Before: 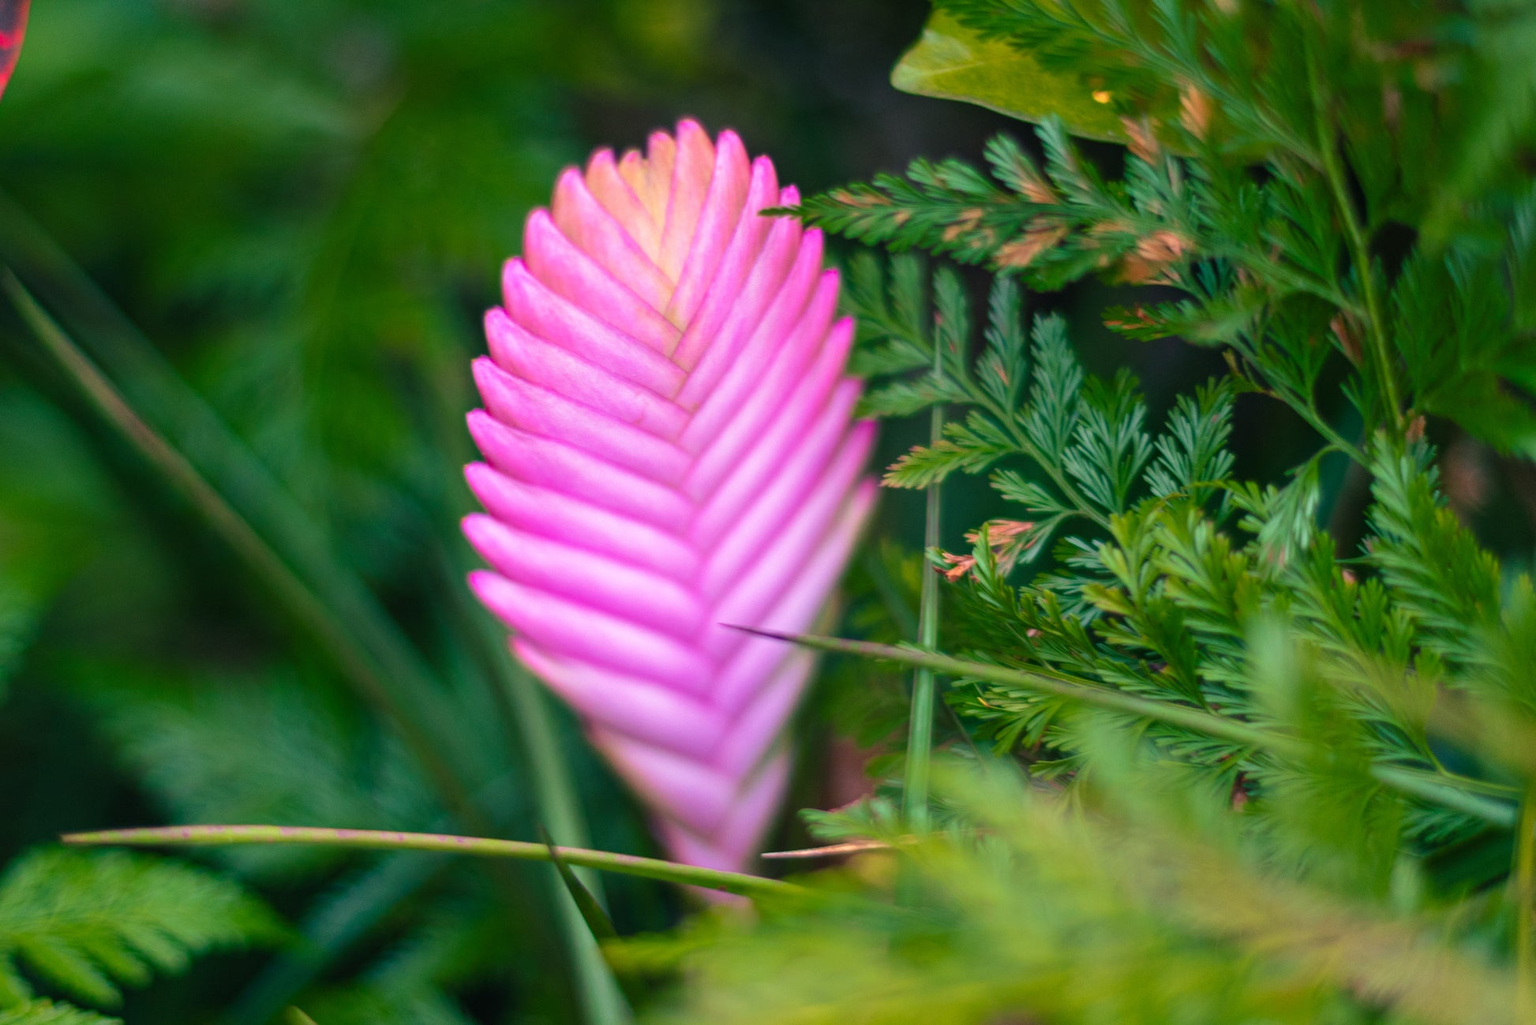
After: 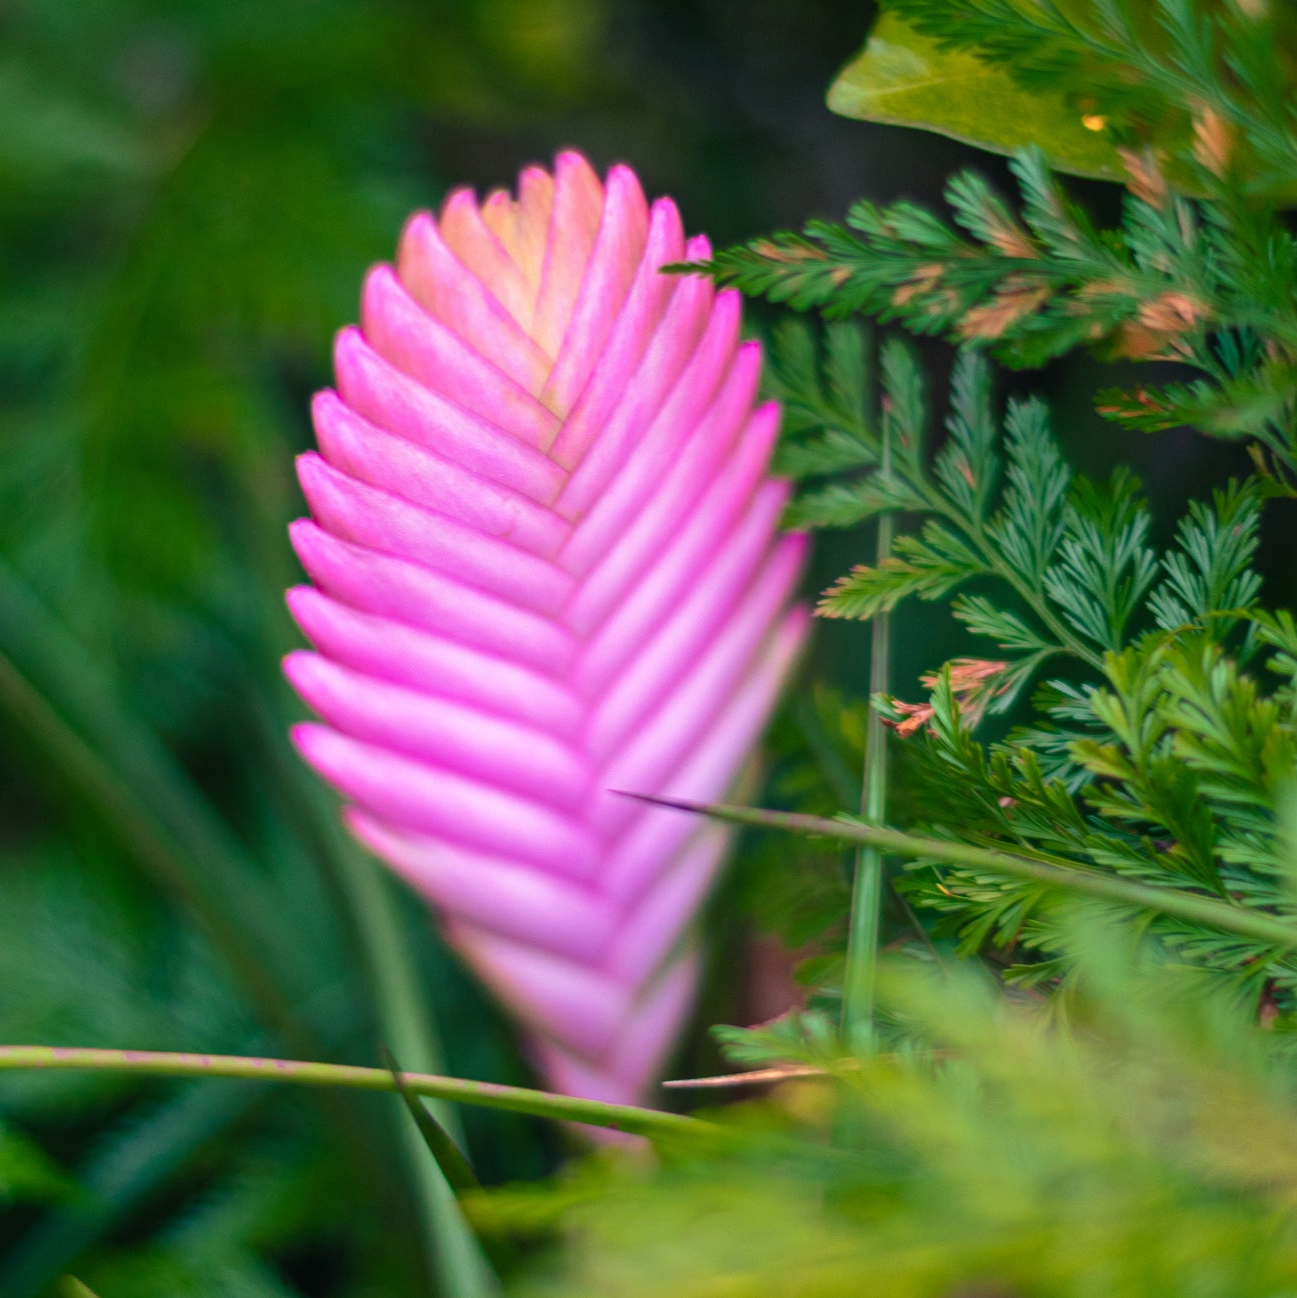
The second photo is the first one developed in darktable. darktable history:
crop and rotate: left 15.556%, right 17.758%
tone equalizer: edges refinement/feathering 500, mask exposure compensation -1.57 EV, preserve details no
